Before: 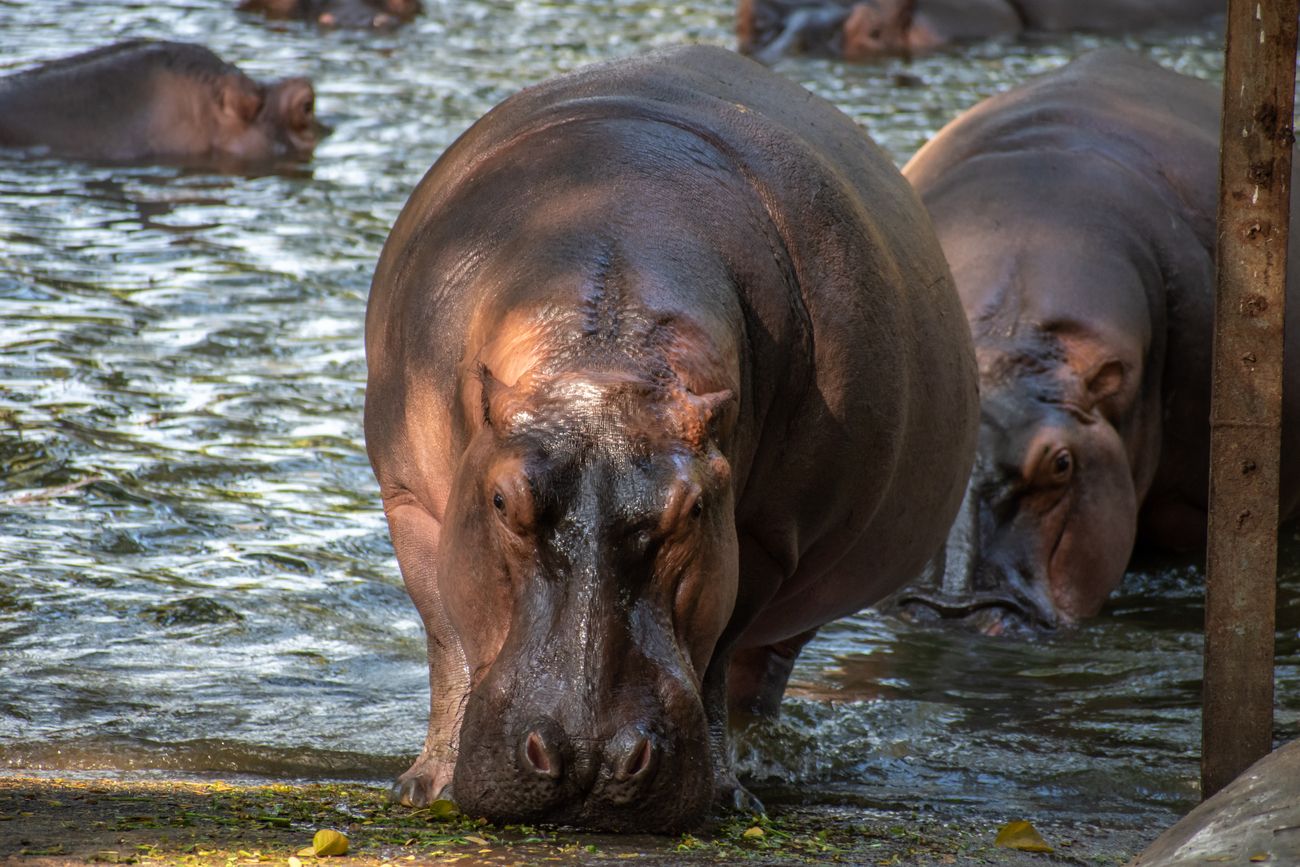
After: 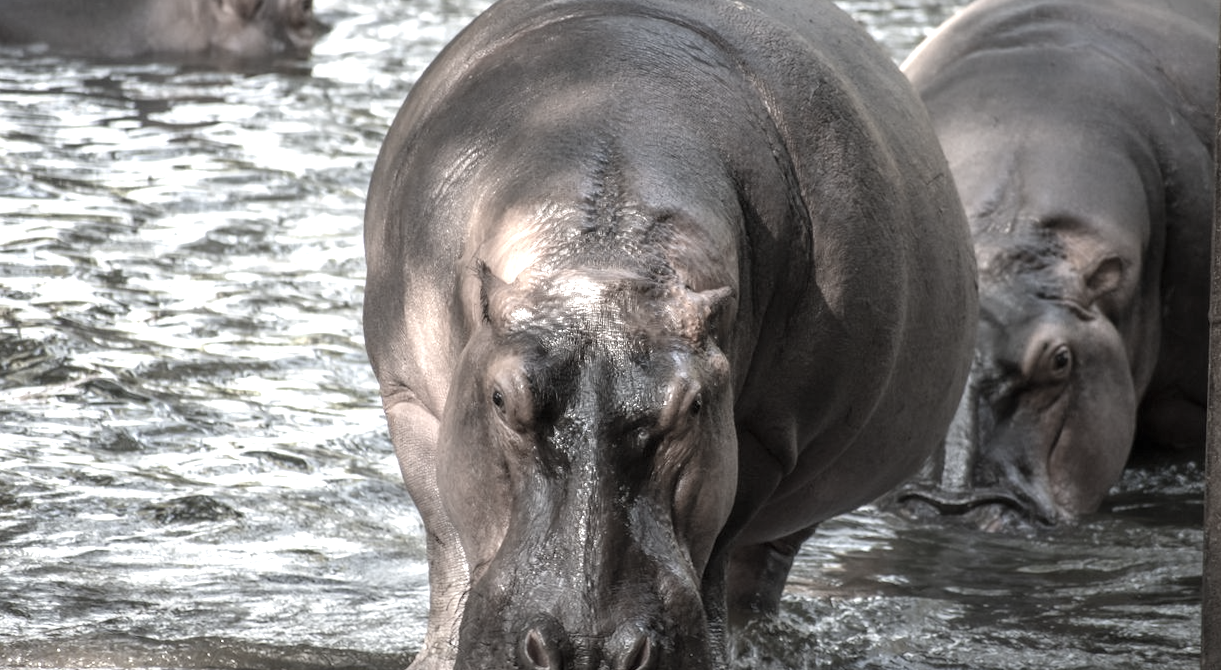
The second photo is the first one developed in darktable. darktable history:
color zones: curves: ch1 [(0.25, 0.5) (0.747, 0.71)]
crop and rotate: angle 0.085°, top 11.847%, right 5.818%, bottom 10.668%
color correction: highlights b* 0.038, saturation 0.223
exposure: black level correction 0, exposure 1.001 EV, compensate highlight preservation false
